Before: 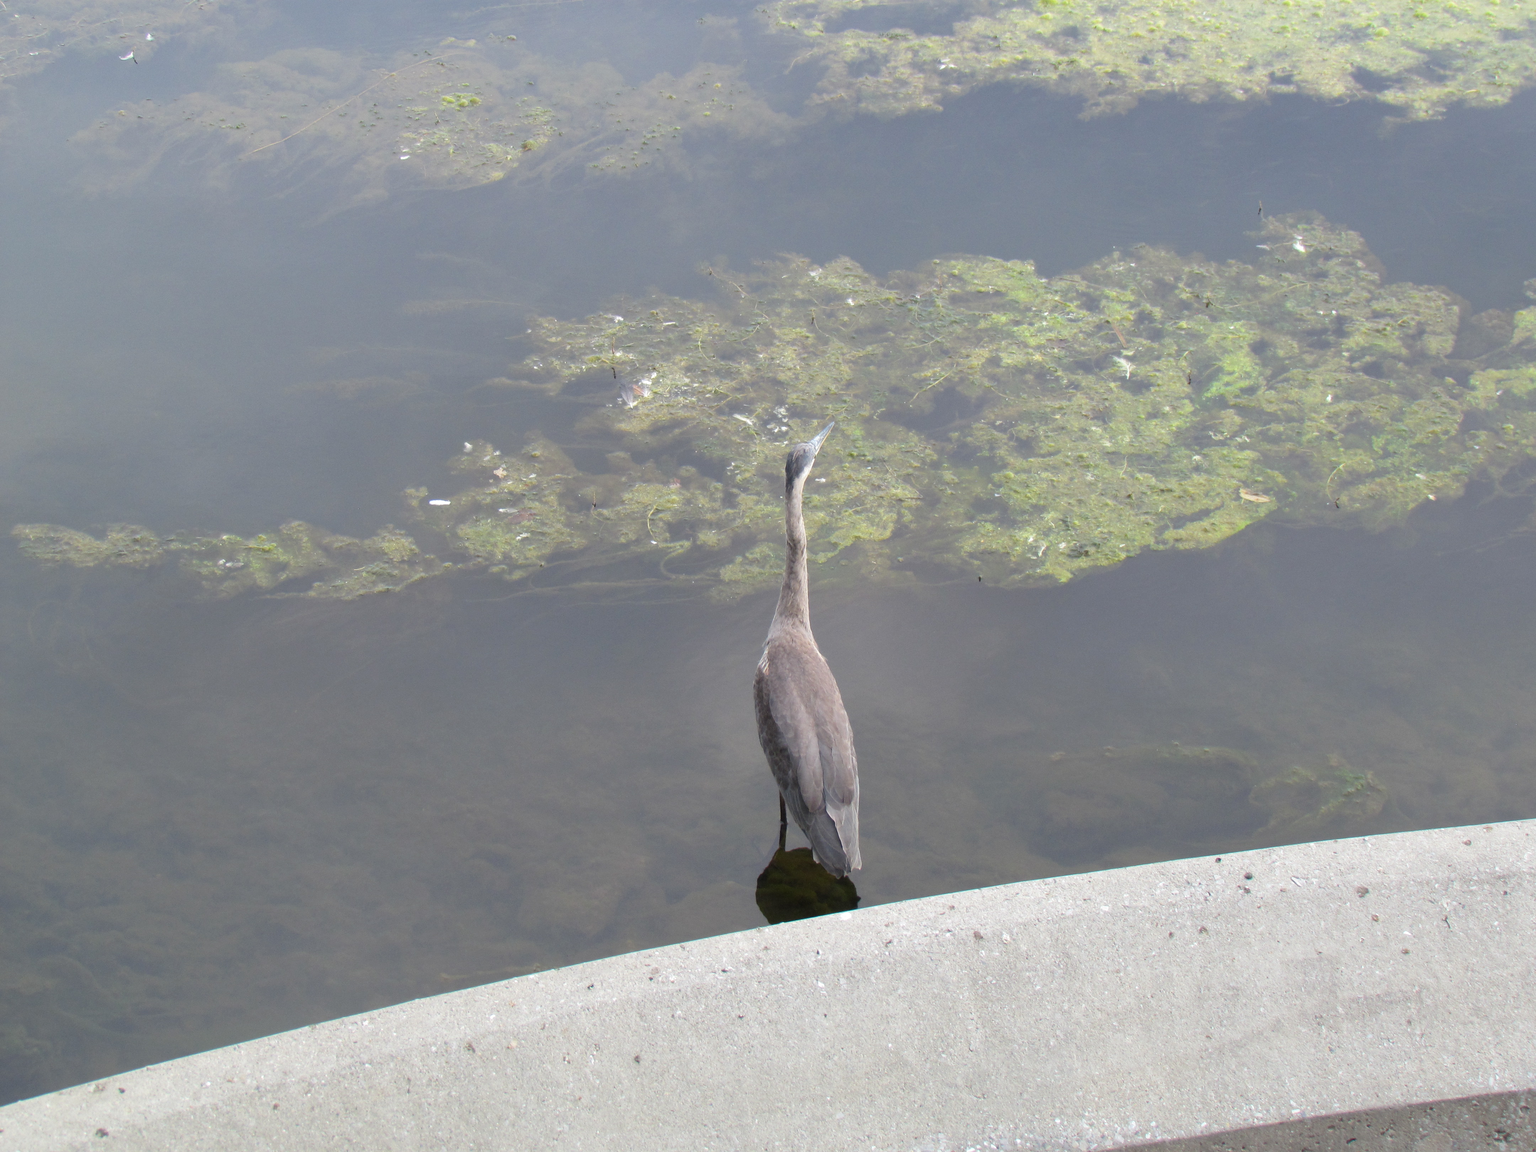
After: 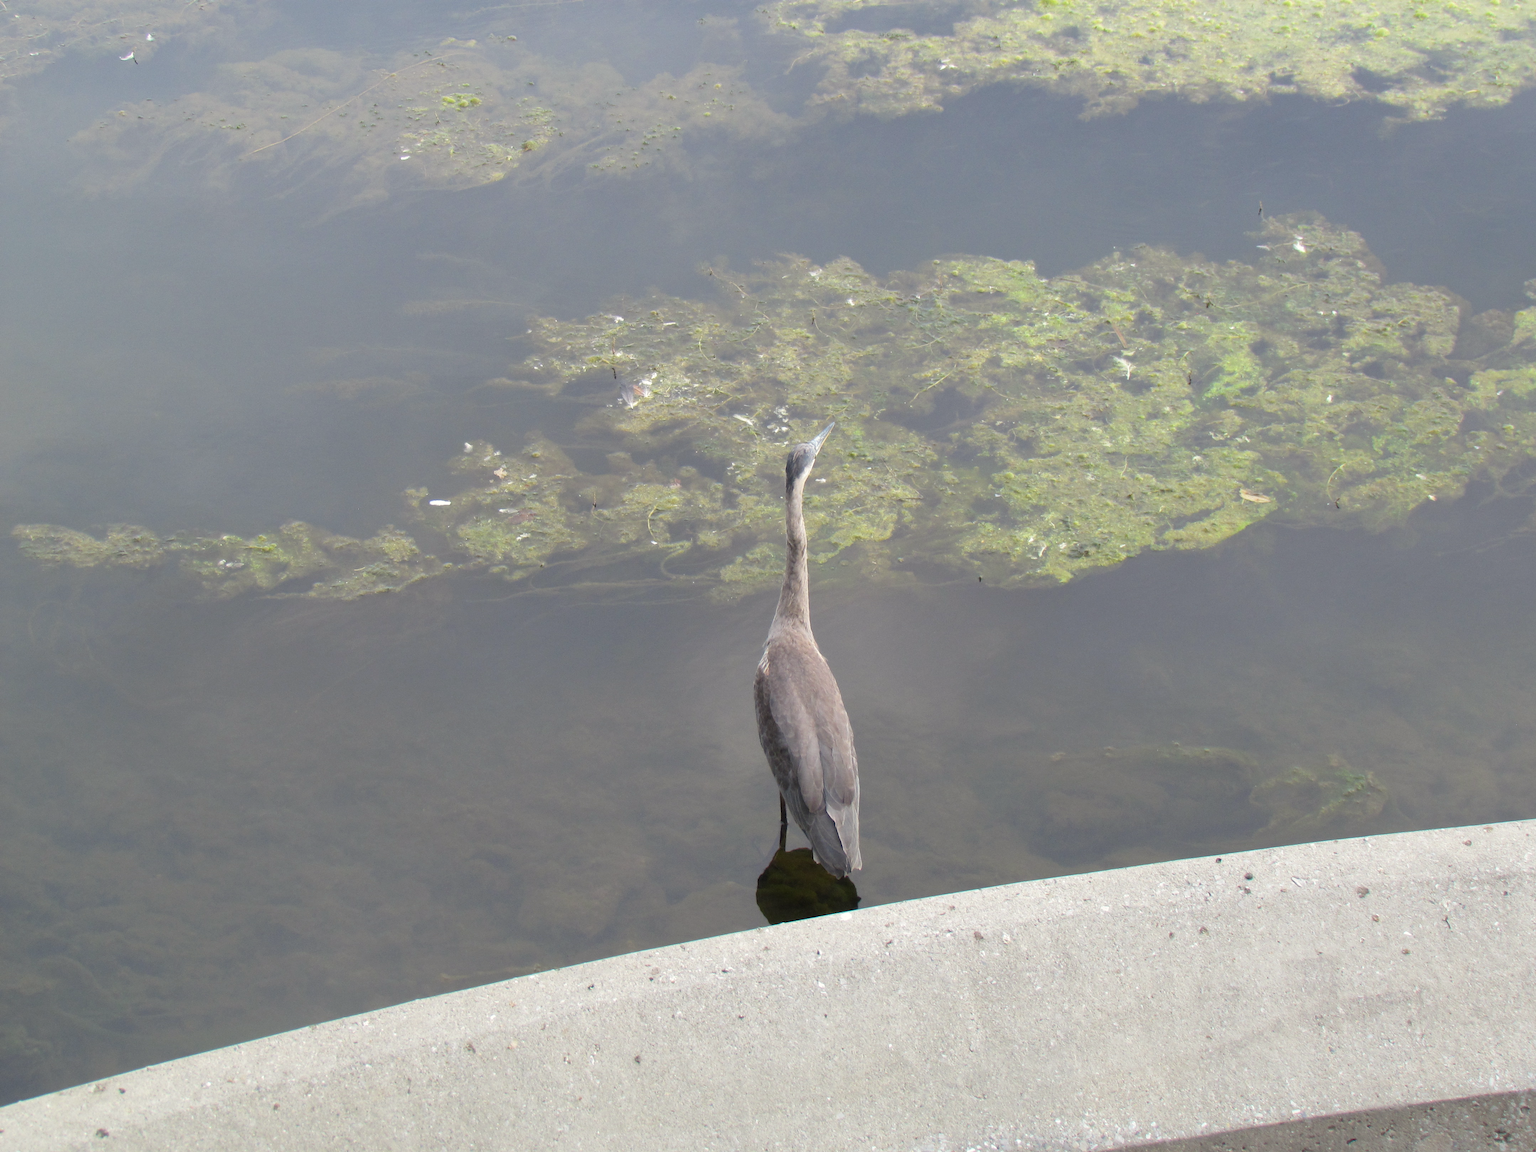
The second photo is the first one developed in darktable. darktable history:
color correction: highlights b* 2.95
